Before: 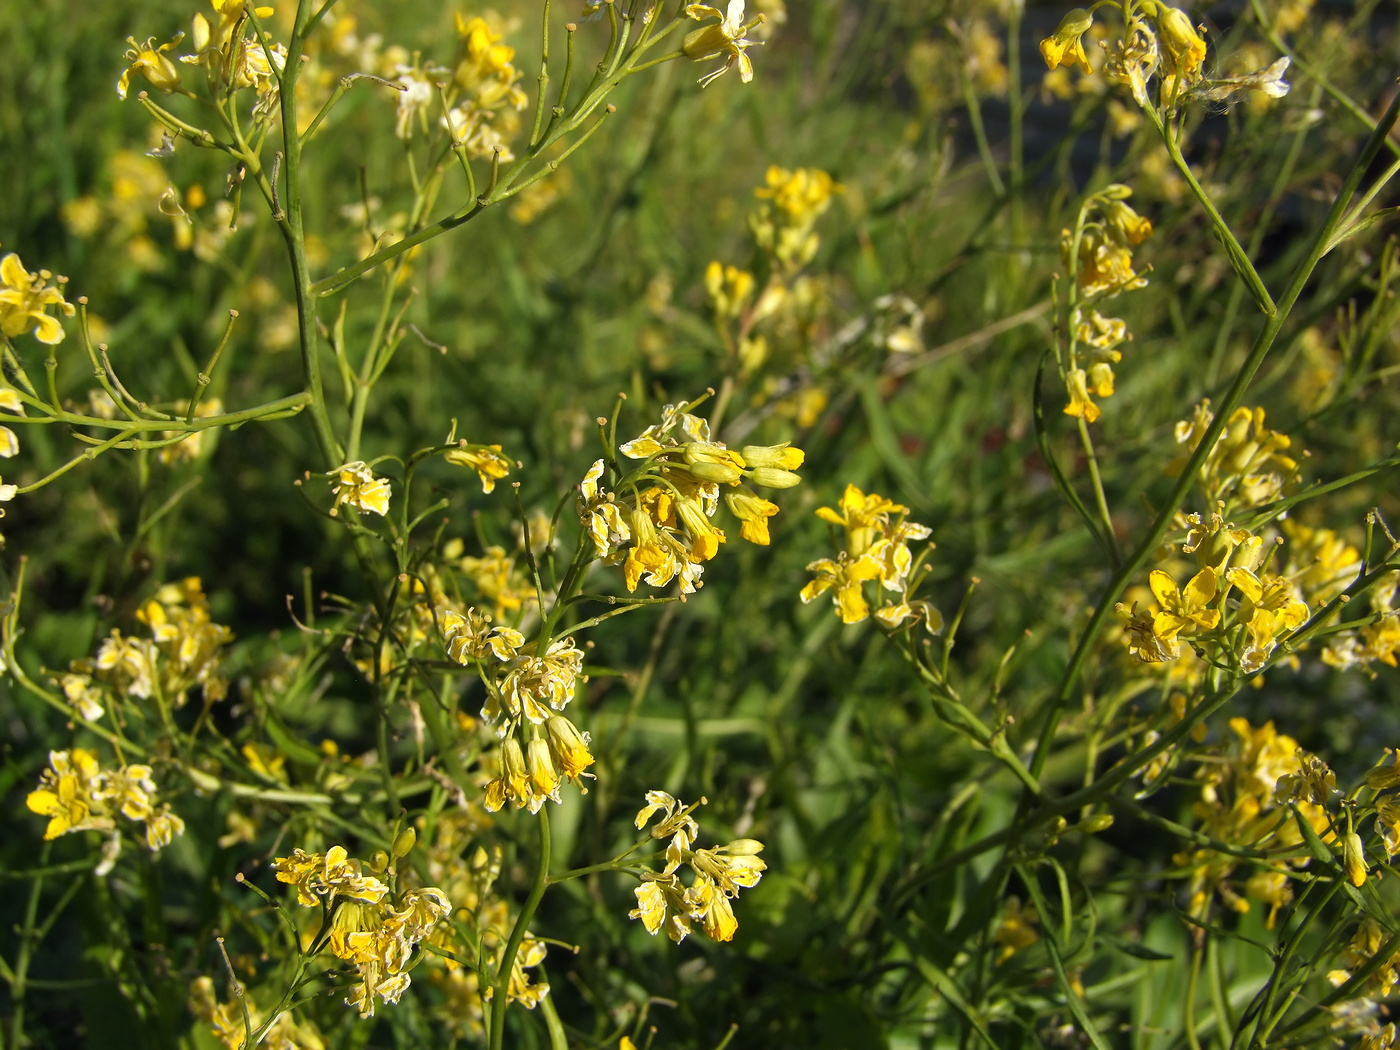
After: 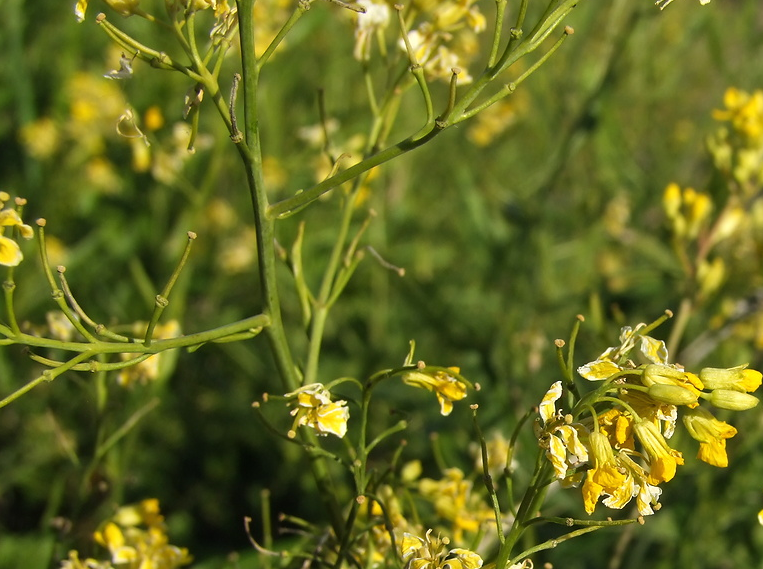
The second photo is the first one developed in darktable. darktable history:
crop and rotate: left 3.048%, top 7.515%, right 42.405%, bottom 38.235%
